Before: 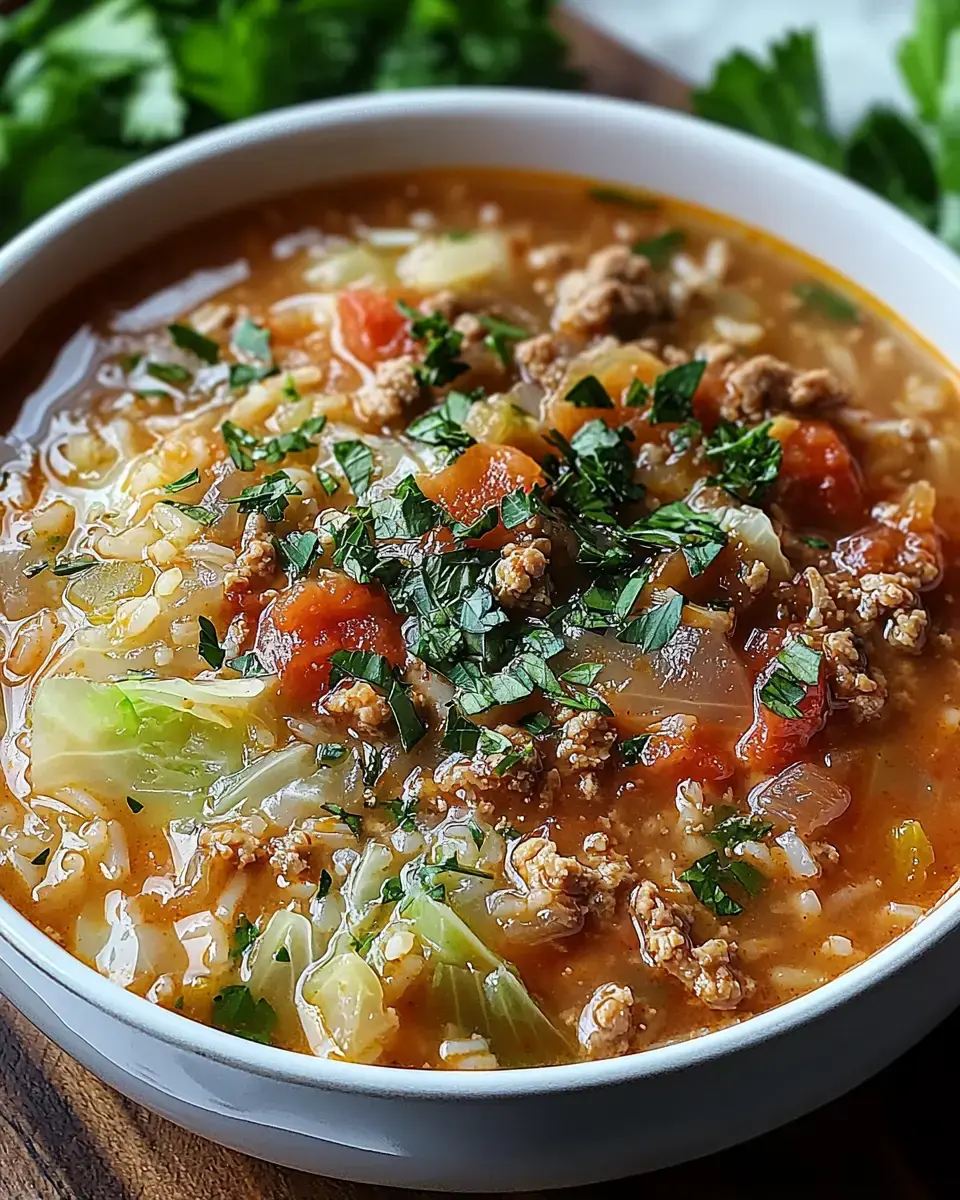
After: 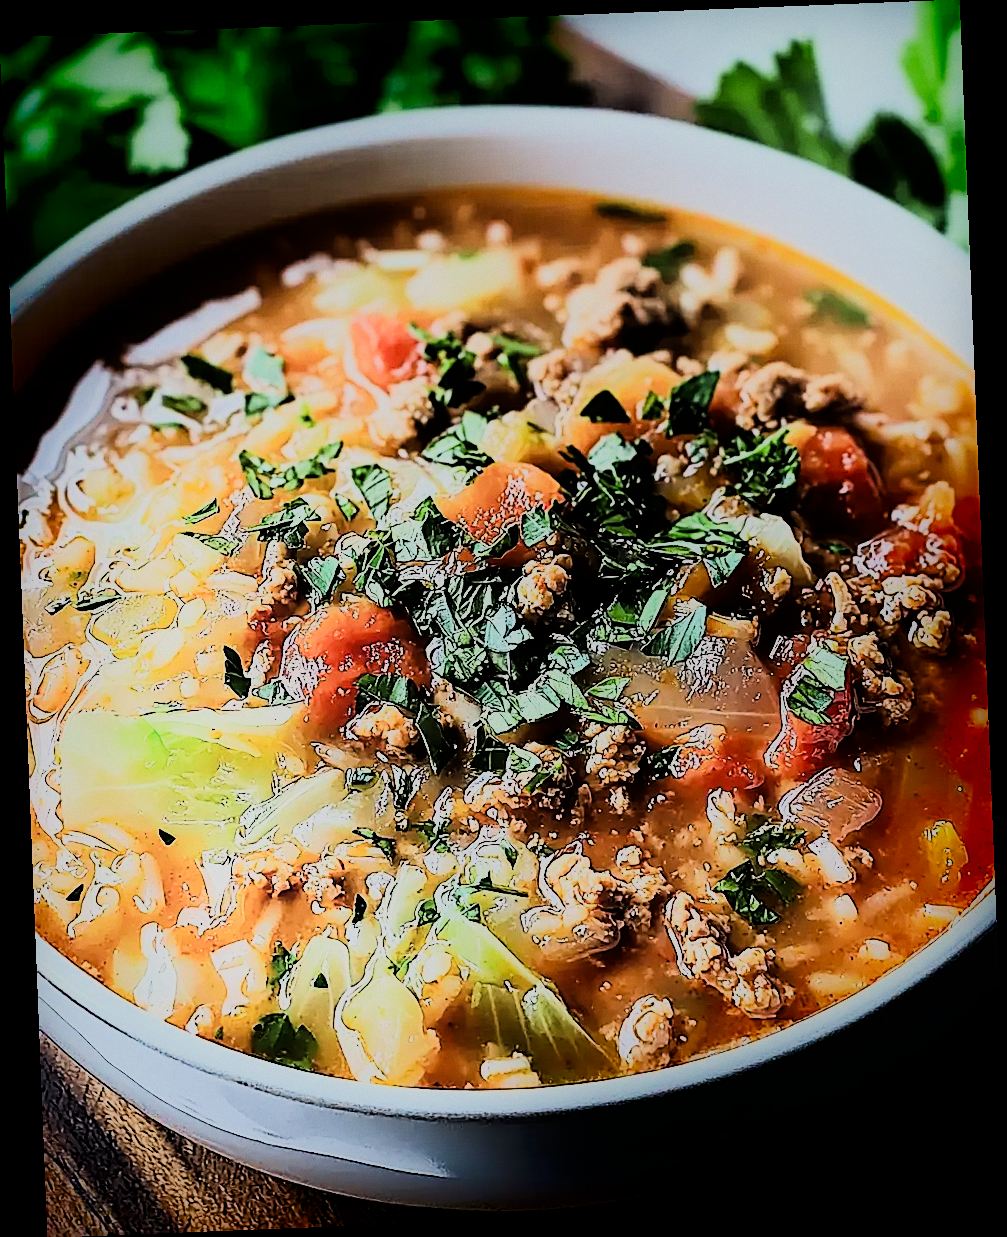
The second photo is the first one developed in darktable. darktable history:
filmic rgb: black relative exposure -8.54 EV, white relative exposure 5.52 EV, hardness 3.39, contrast 1.016
sharpen: on, module defaults
shadows and highlights: shadows -90, highlights 90, soften with gaussian
rgb curve: curves: ch0 [(0, 0) (0.21, 0.15) (0.24, 0.21) (0.5, 0.75) (0.75, 0.96) (0.89, 0.99) (1, 1)]; ch1 [(0, 0.02) (0.21, 0.13) (0.25, 0.2) (0.5, 0.67) (0.75, 0.9) (0.89, 0.97) (1, 1)]; ch2 [(0, 0.02) (0.21, 0.13) (0.25, 0.2) (0.5, 0.67) (0.75, 0.9) (0.89, 0.97) (1, 1)], compensate middle gray true
rotate and perspective: rotation -2.29°, automatic cropping off
grain: coarseness 0.09 ISO, strength 10%
